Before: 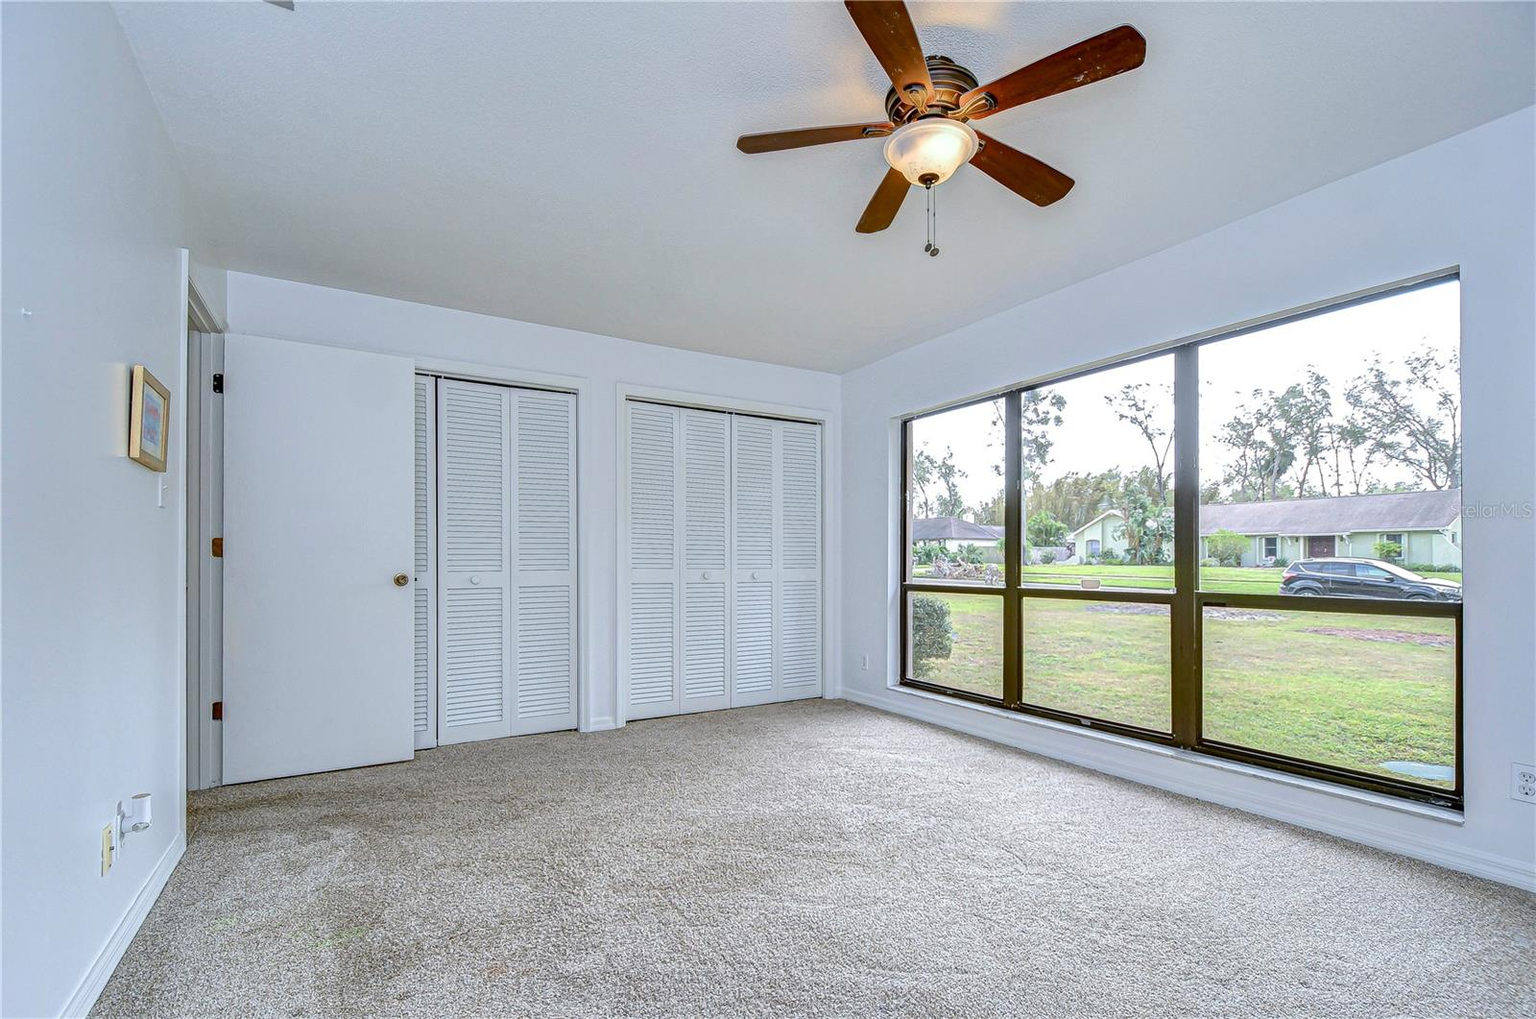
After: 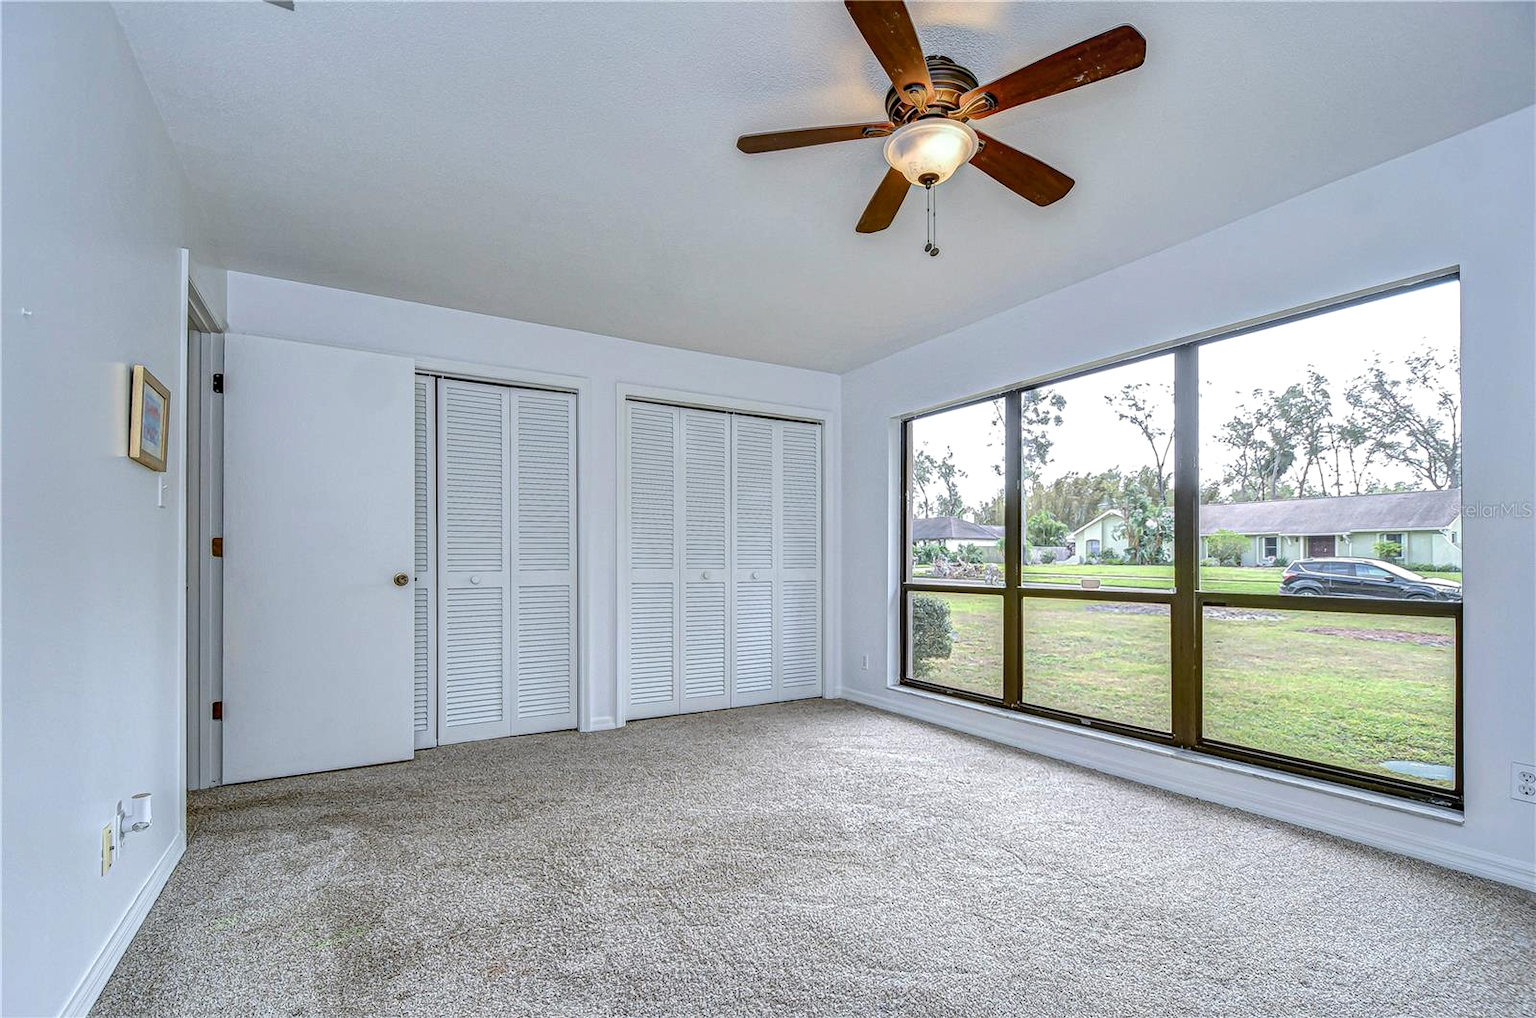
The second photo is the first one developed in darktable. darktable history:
local contrast: on, module defaults
levels: levels [0, 0.51, 1]
rgb levels: preserve colors max RGB
